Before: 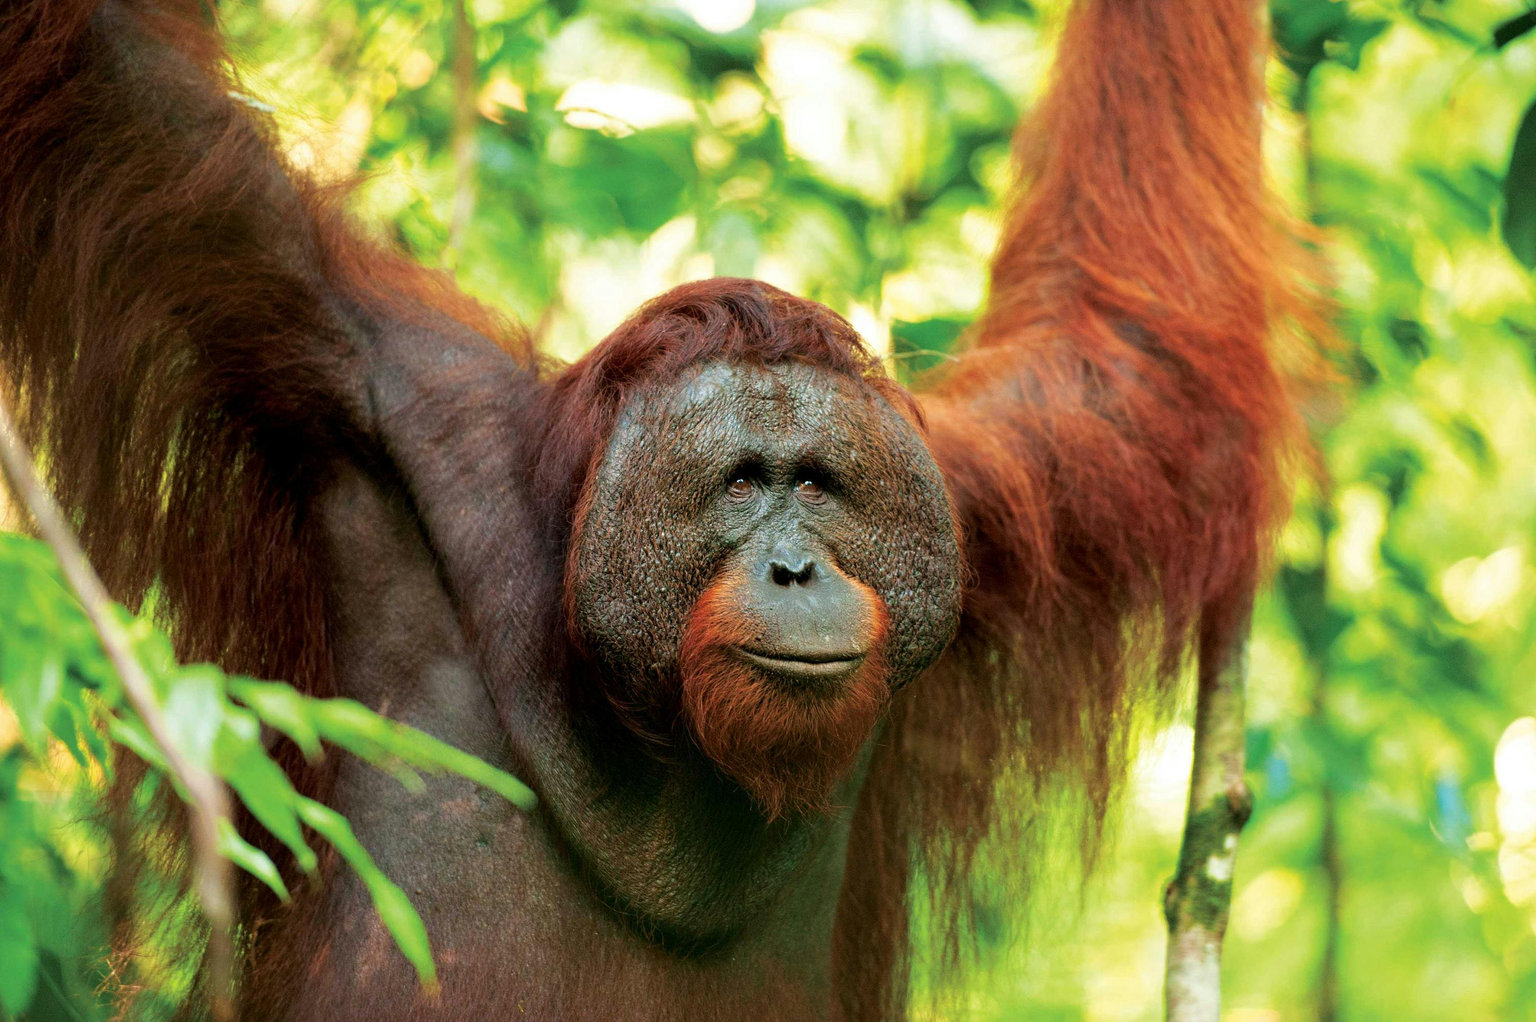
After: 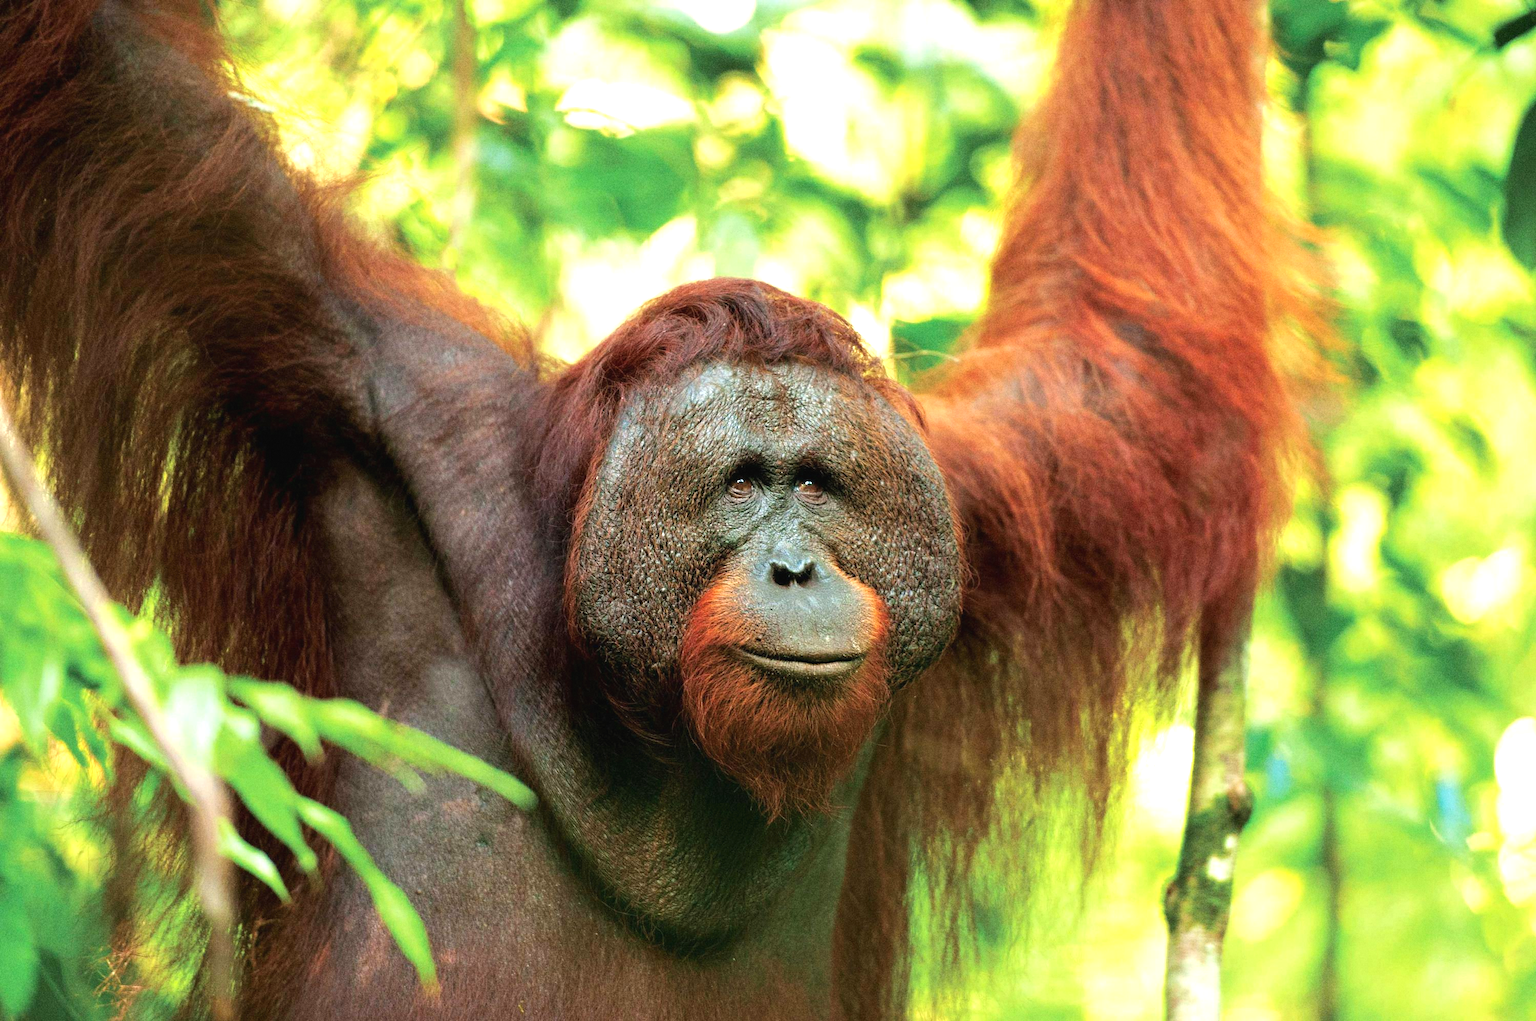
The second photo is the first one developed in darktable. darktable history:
grain: on, module defaults
exposure: black level correction -0.002, exposure 0.54 EV, compensate highlight preservation false
